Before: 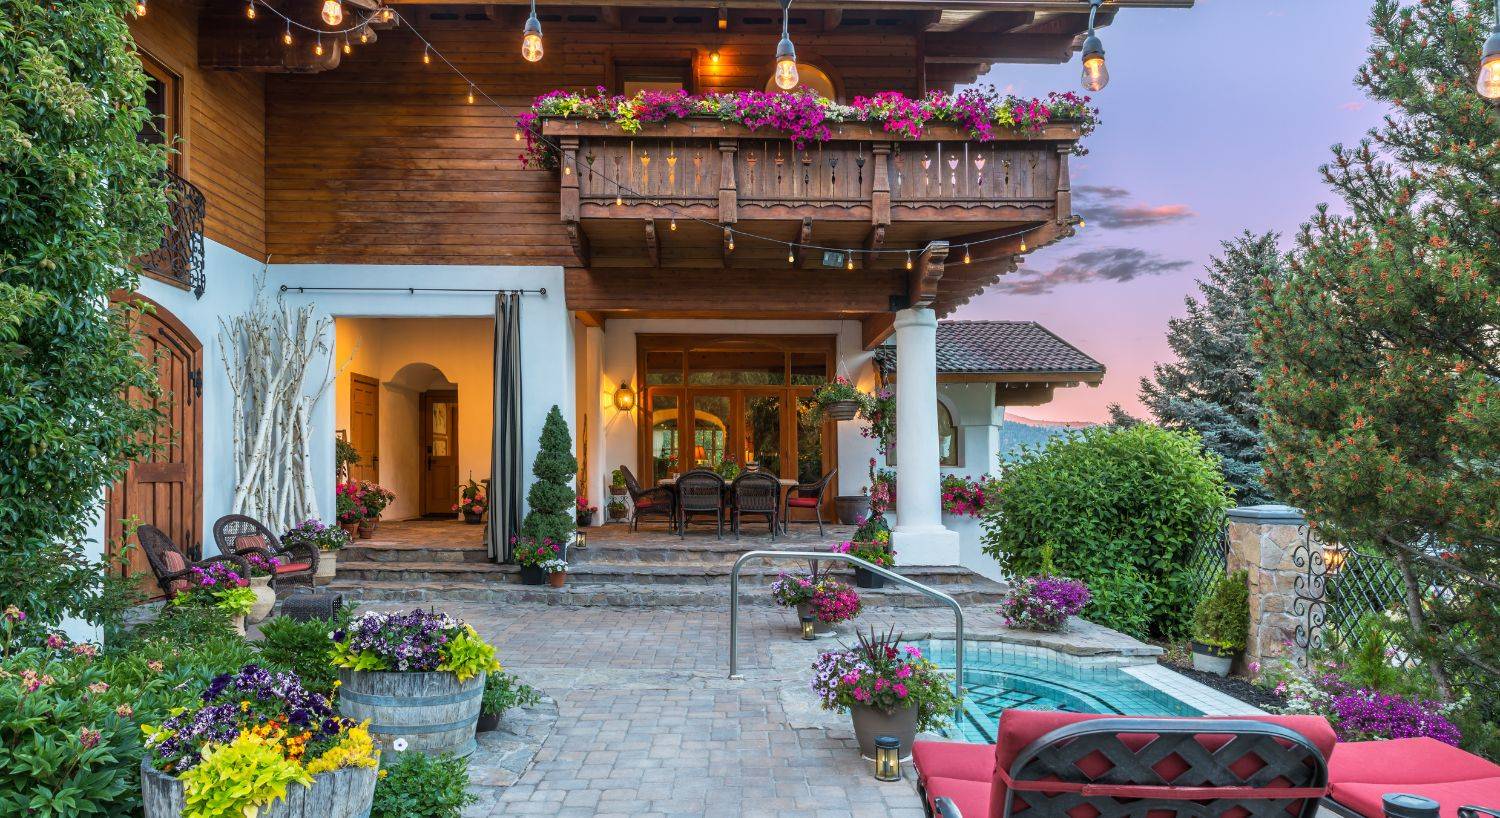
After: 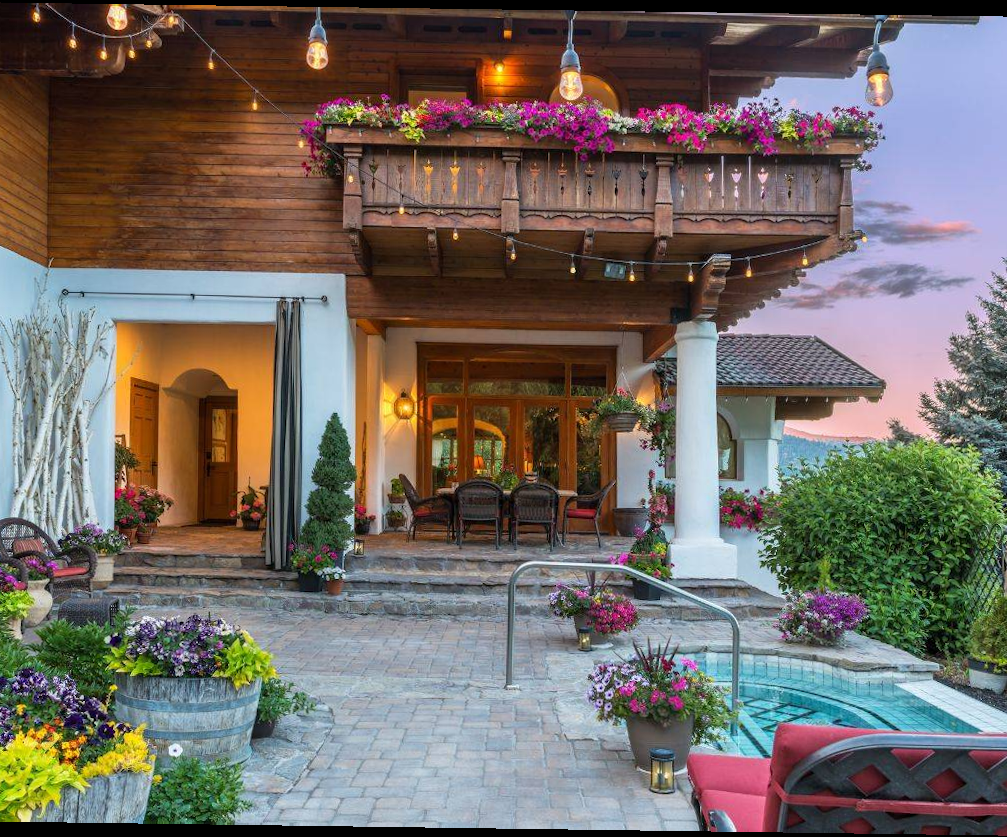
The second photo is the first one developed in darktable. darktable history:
rotate and perspective: rotation 0.8°, automatic cropping off
crop and rotate: left 15.055%, right 18.278%
